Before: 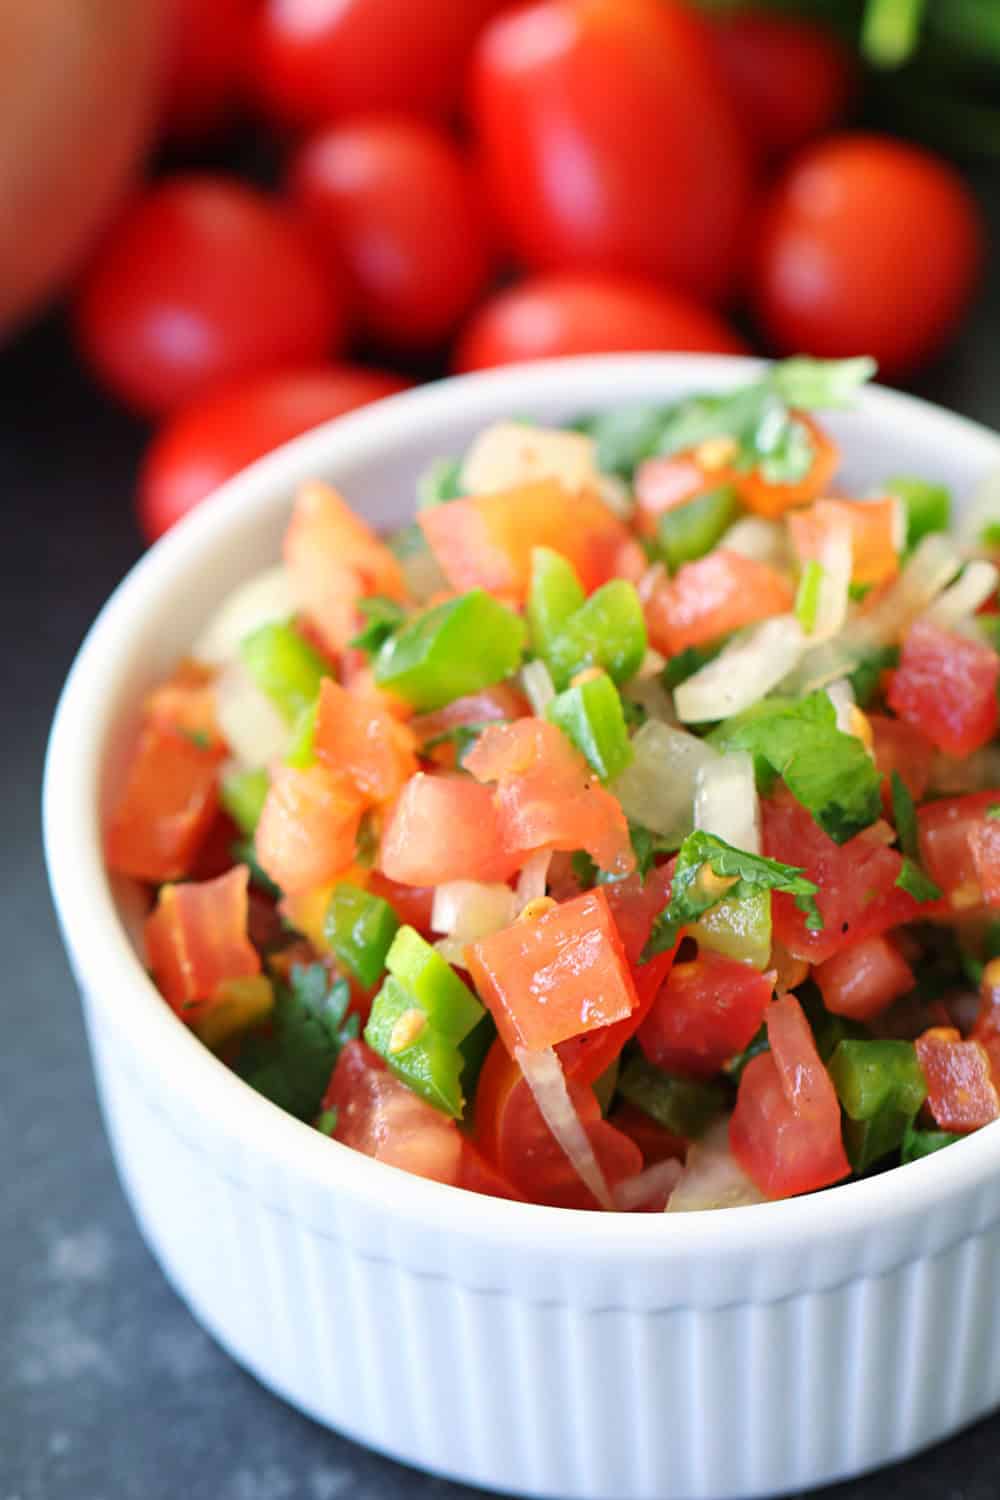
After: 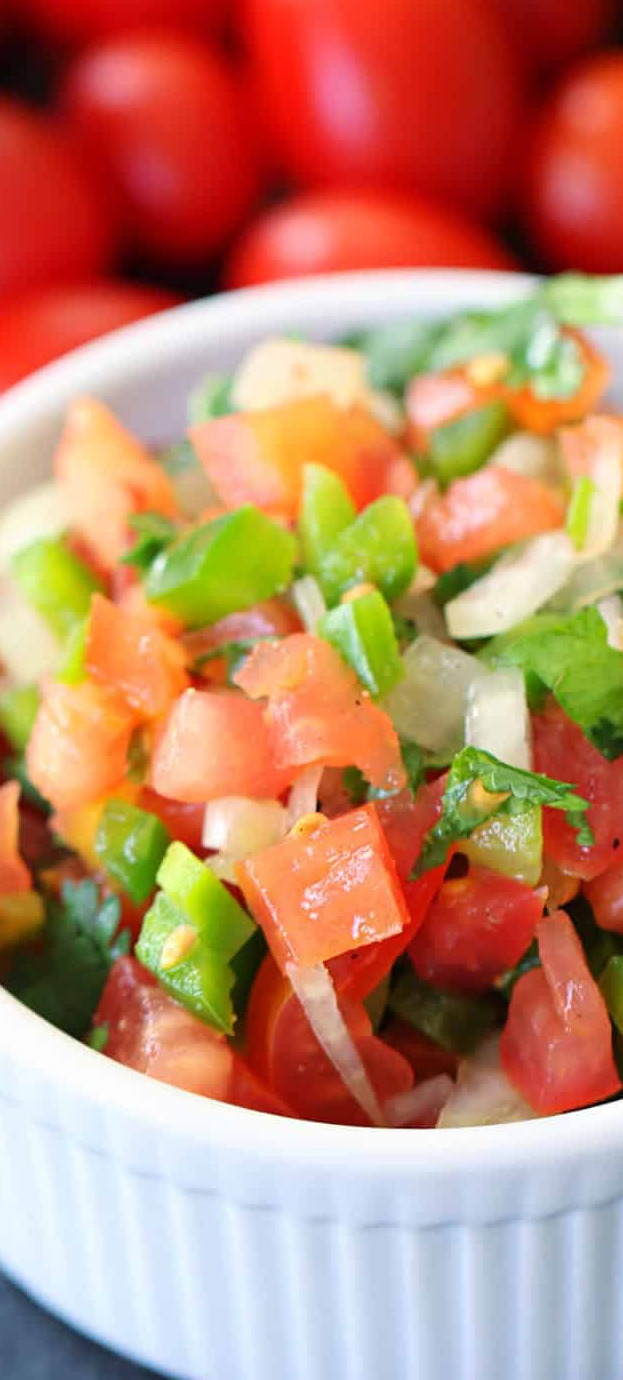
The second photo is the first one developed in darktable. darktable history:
crop and rotate: left 22.906%, top 5.644%, right 14.782%, bottom 2.355%
